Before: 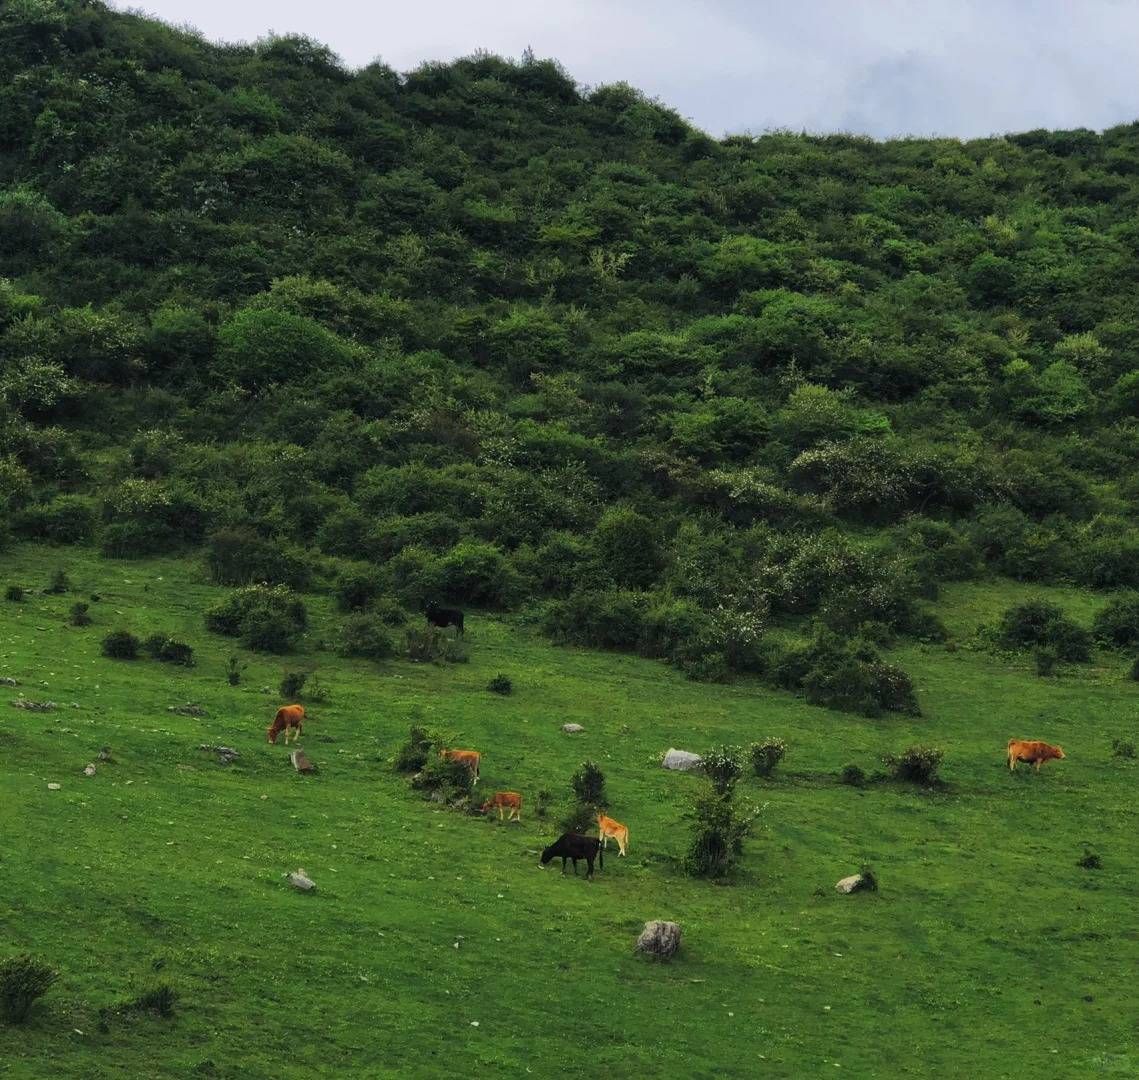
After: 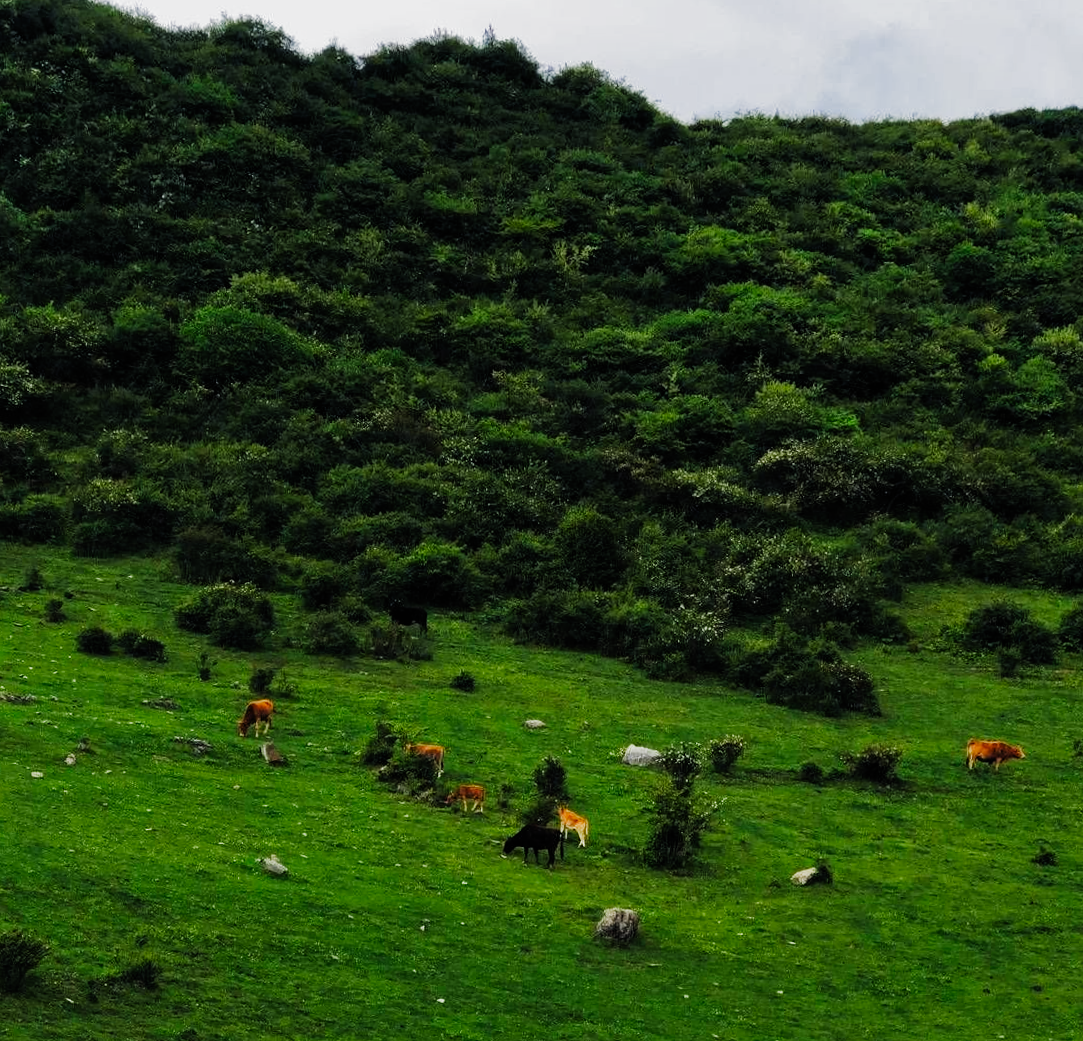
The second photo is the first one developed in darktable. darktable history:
filmic rgb: black relative exposure -6.43 EV, white relative exposure 2.43 EV, threshold 3 EV, hardness 5.27, latitude 0.1%, contrast 1.425, highlights saturation mix 2%, preserve chrominance no, color science v5 (2021), contrast in shadows safe, contrast in highlights safe, enable highlight reconstruction true
rotate and perspective: rotation 0.074°, lens shift (vertical) 0.096, lens shift (horizontal) -0.041, crop left 0.043, crop right 0.952, crop top 0.024, crop bottom 0.979
crop: top 1.049%, right 0.001%
